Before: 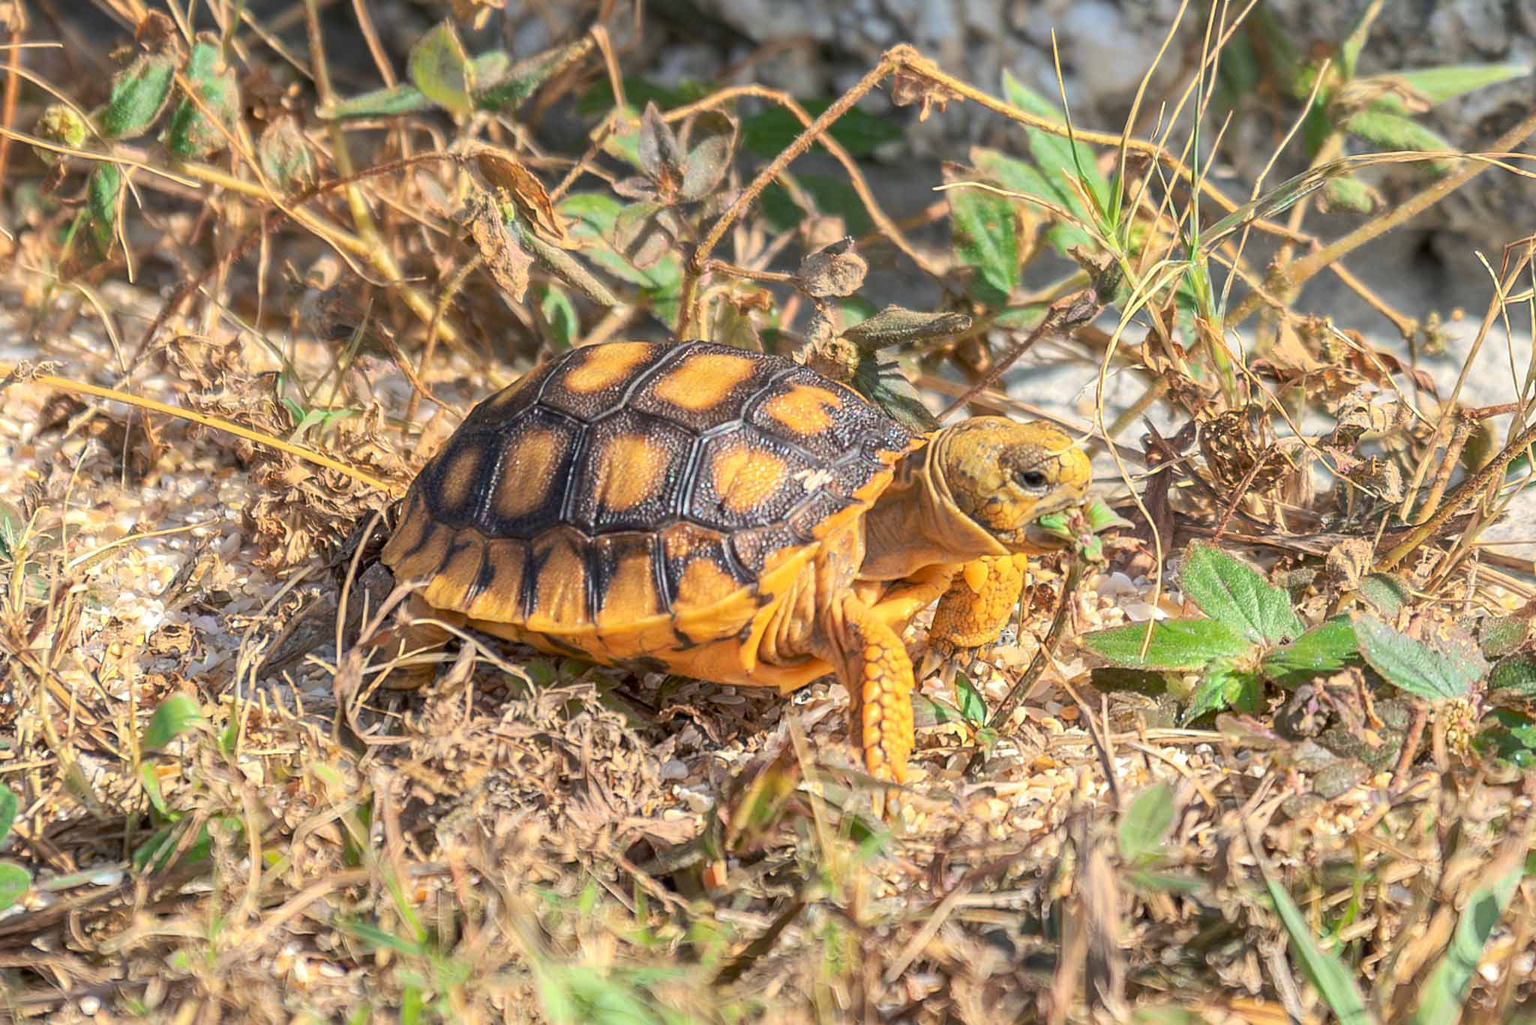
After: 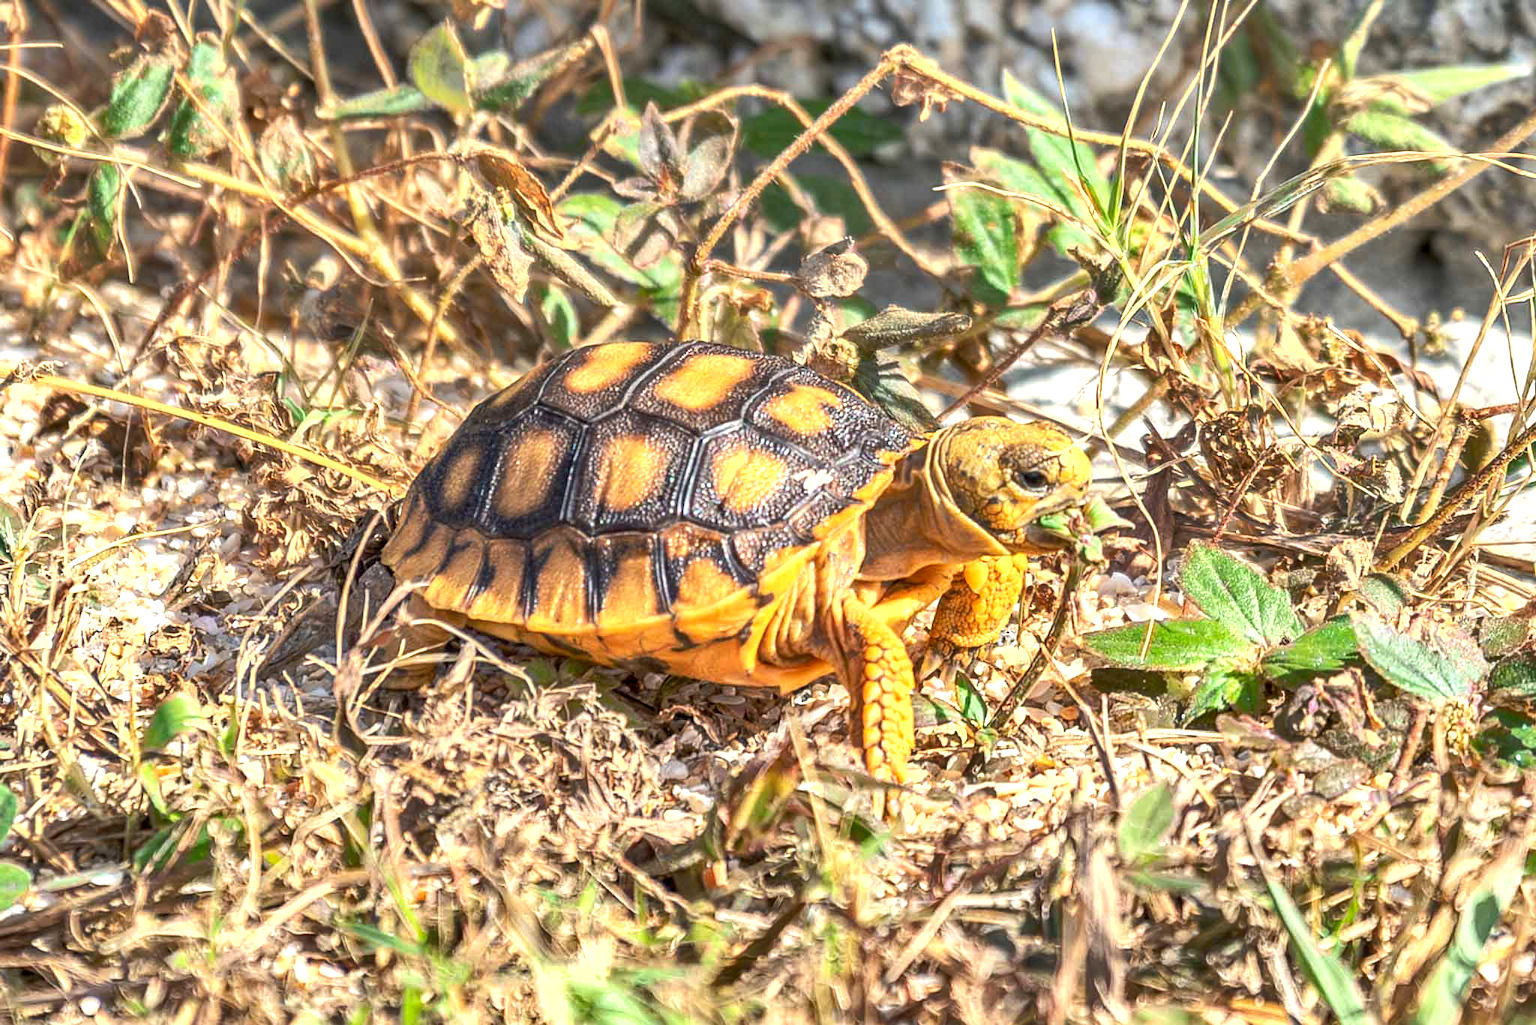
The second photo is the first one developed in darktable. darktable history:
tone equalizer: on, module defaults
shadows and highlights: shadows color adjustment 97.66%, soften with gaussian
exposure: exposure 0.6 EV, compensate highlight preservation false
local contrast: on, module defaults
